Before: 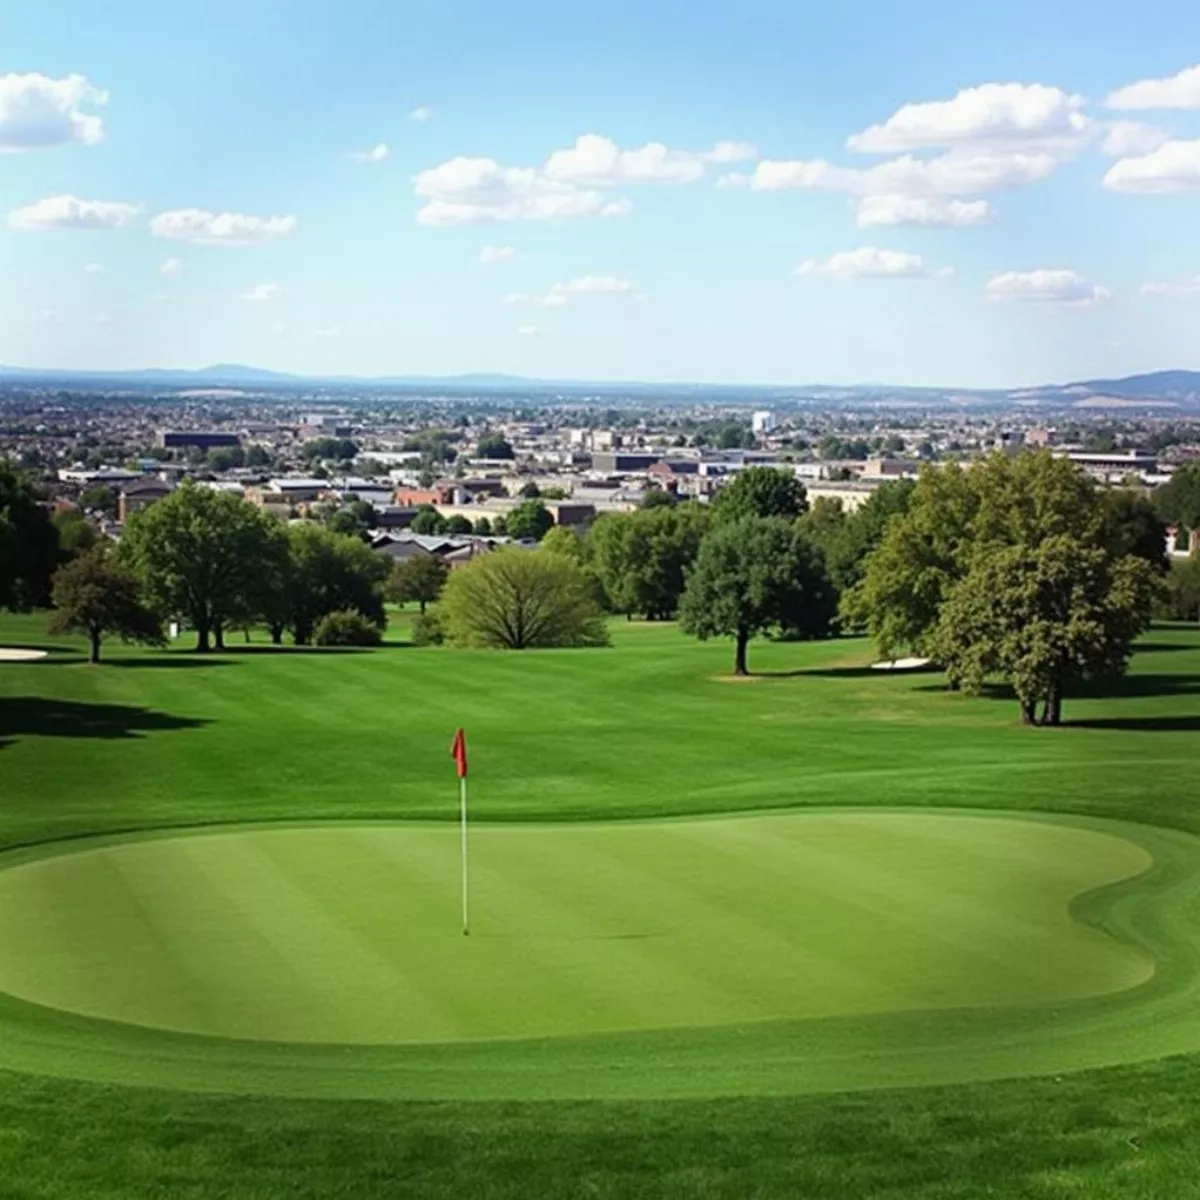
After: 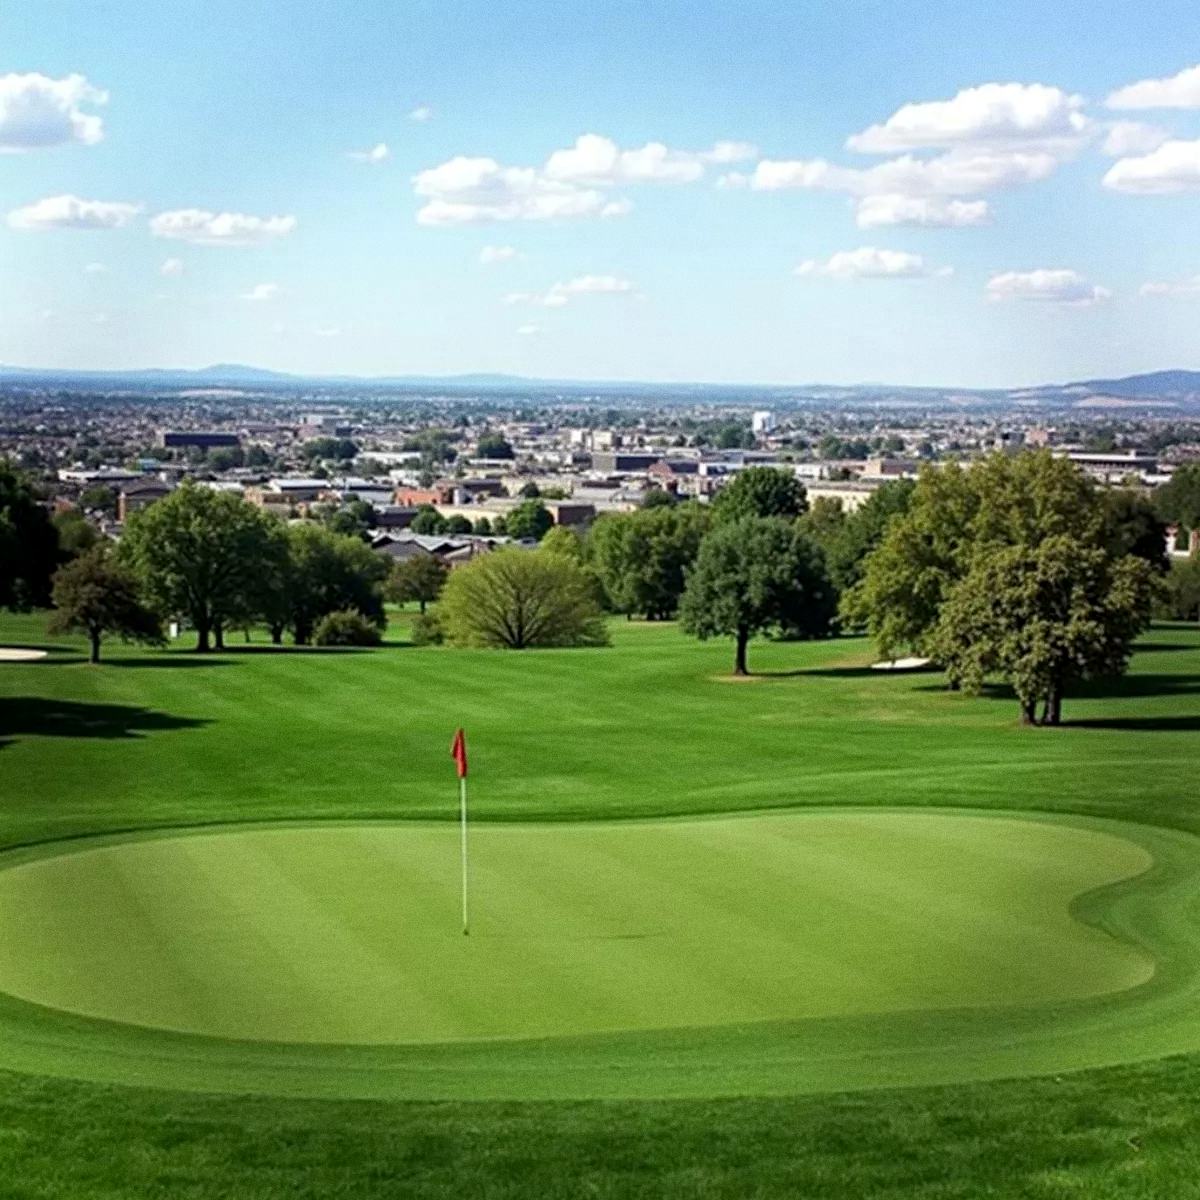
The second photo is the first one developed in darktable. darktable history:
grain: coarseness 0.09 ISO
exposure: black level correction 0.002, compensate highlight preservation false
local contrast: highlights 100%, shadows 100%, detail 120%, midtone range 0.2
